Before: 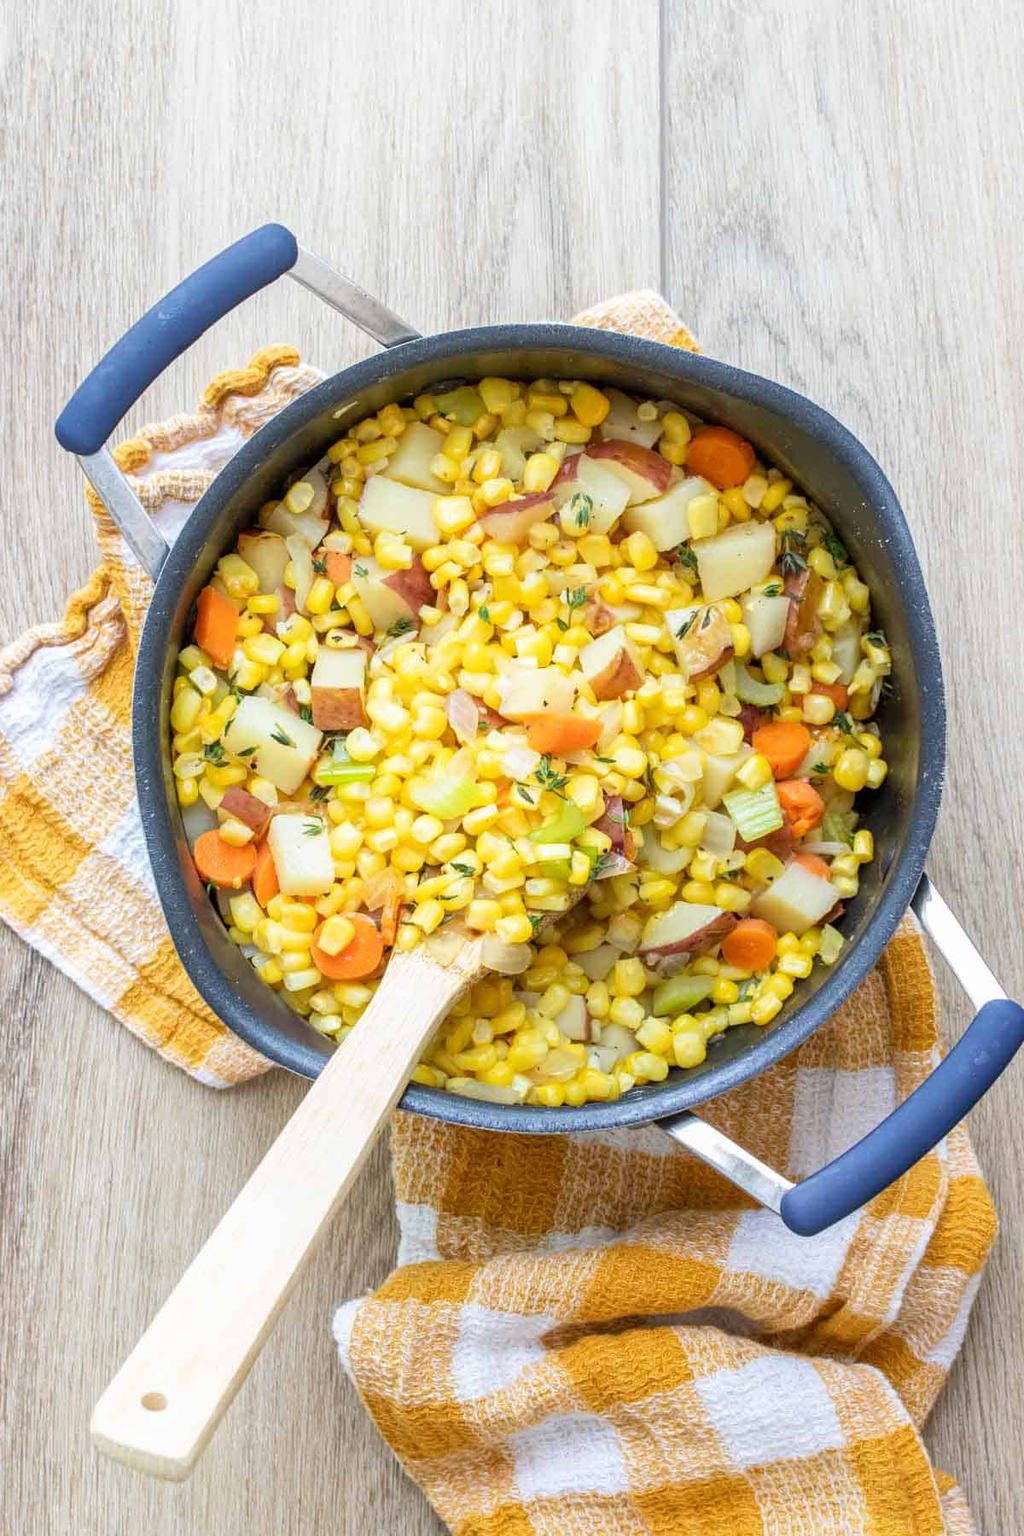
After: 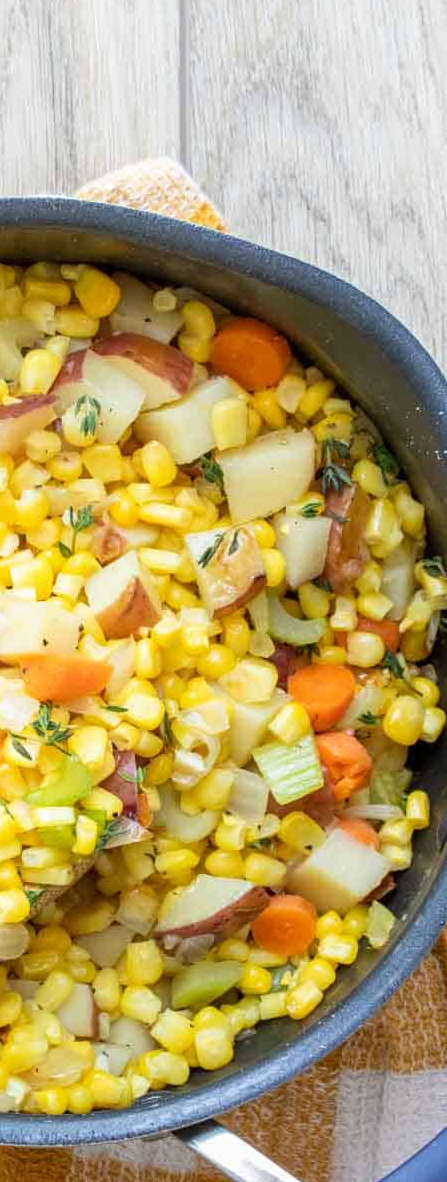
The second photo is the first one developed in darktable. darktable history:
crop and rotate: left 49.506%, top 10.12%, right 13.228%, bottom 24.186%
